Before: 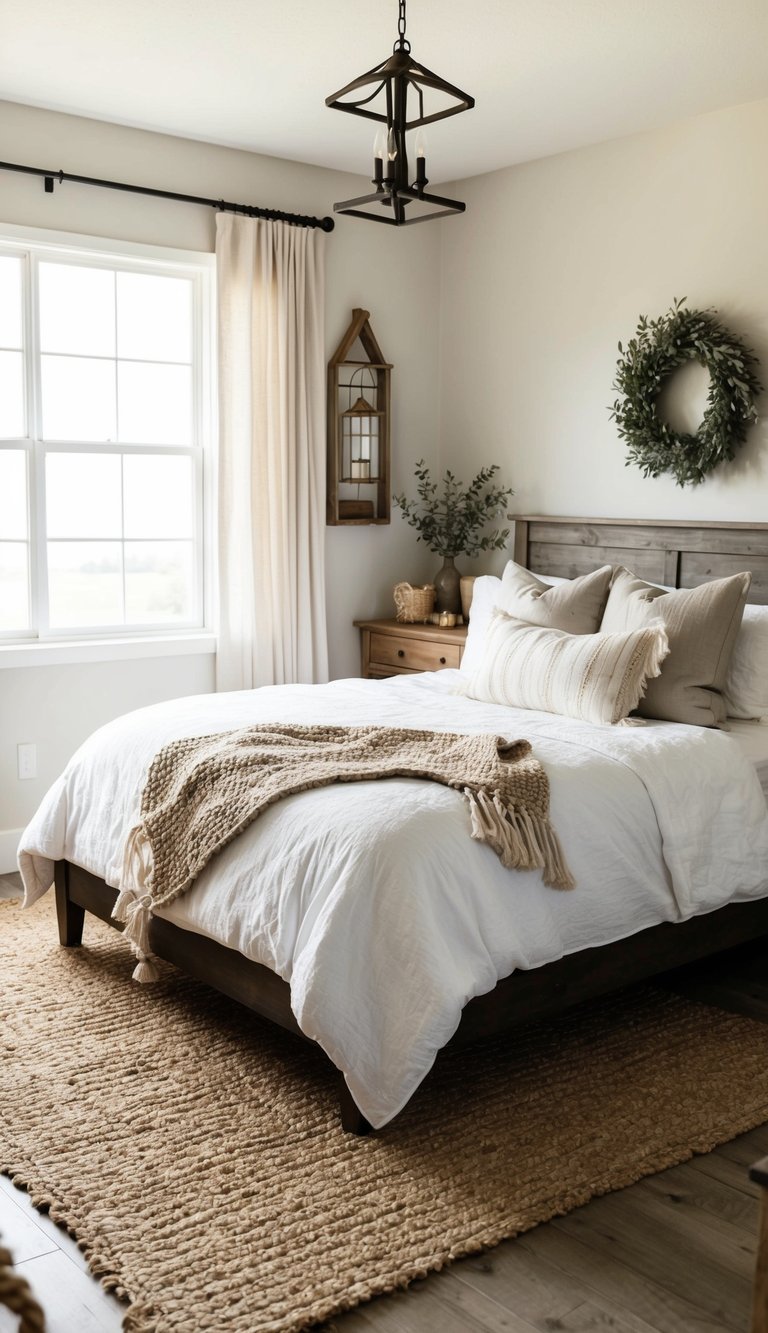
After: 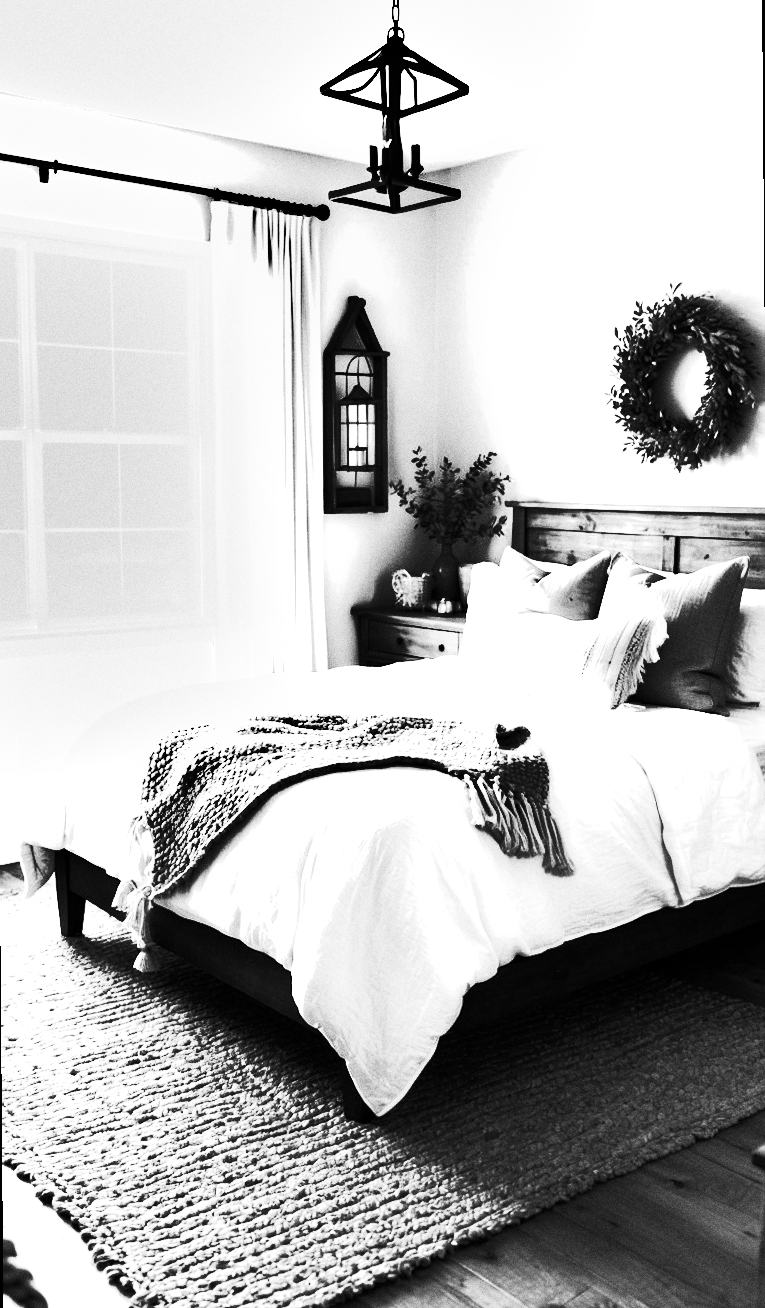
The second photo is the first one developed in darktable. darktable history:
monochrome: on, module defaults
rotate and perspective: rotation -0.45°, automatic cropping original format, crop left 0.008, crop right 0.992, crop top 0.012, crop bottom 0.988
color balance rgb: linear chroma grading › global chroma 20%, perceptual saturation grading › global saturation 65%, perceptual saturation grading › highlights 60%, perceptual saturation grading › mid-tones 50%, perceptual saturation grading › shadows 50%, perceptual brilliance grading › global brilliance 30%, perceptual brilliance grading › highlights 50%, perceptual brilliance grading › mid-tones 50%, perceptual brilliance grading › shadows -22%, global vibrance 20%
exposure: exposure -0.582 EV, compensate highlight preservation false
grain: coarseness 0.09 ISO, strength 40%
tone curve: curves: ch0 [(0, 0) (0.427, 0.375) (0.616, 0.801) (1, 1)], color space Lab, linked channels, preserve colors none
shadows and highlights: shadows 60, highlights -60.23, soften with gaussian
